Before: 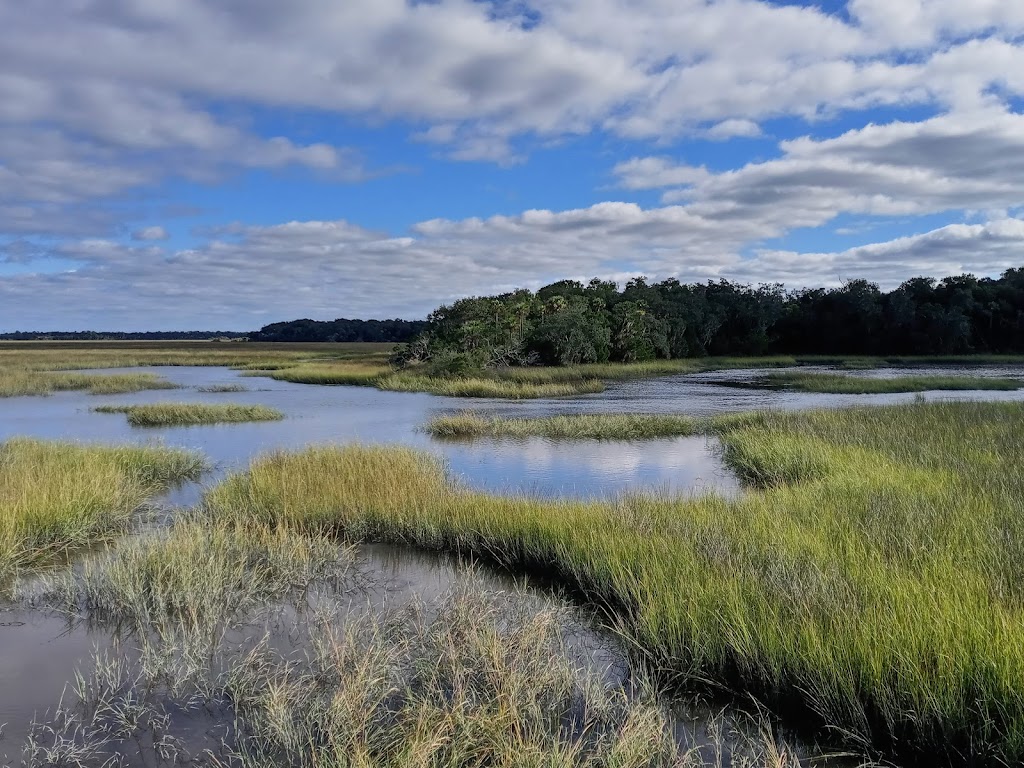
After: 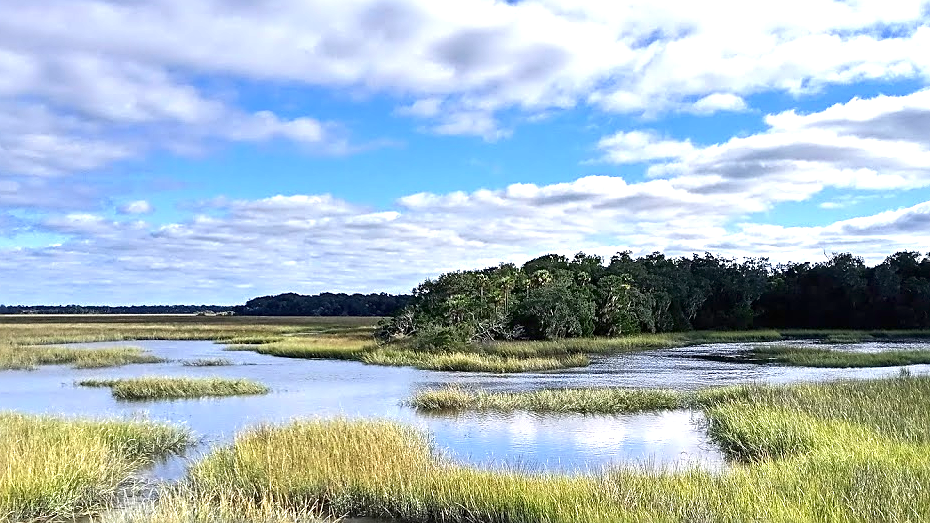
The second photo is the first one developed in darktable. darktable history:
contrast brightness saturation: brightness -0.098
tone equalizer: on, module defaults
crop: left 1.55%, top 3.402%, right 7.598%, bottom 28.473%
exposure: black level correction 0, exposure 1.199 EV, compensate highlight preservation false
sharpen: on, module defaults
